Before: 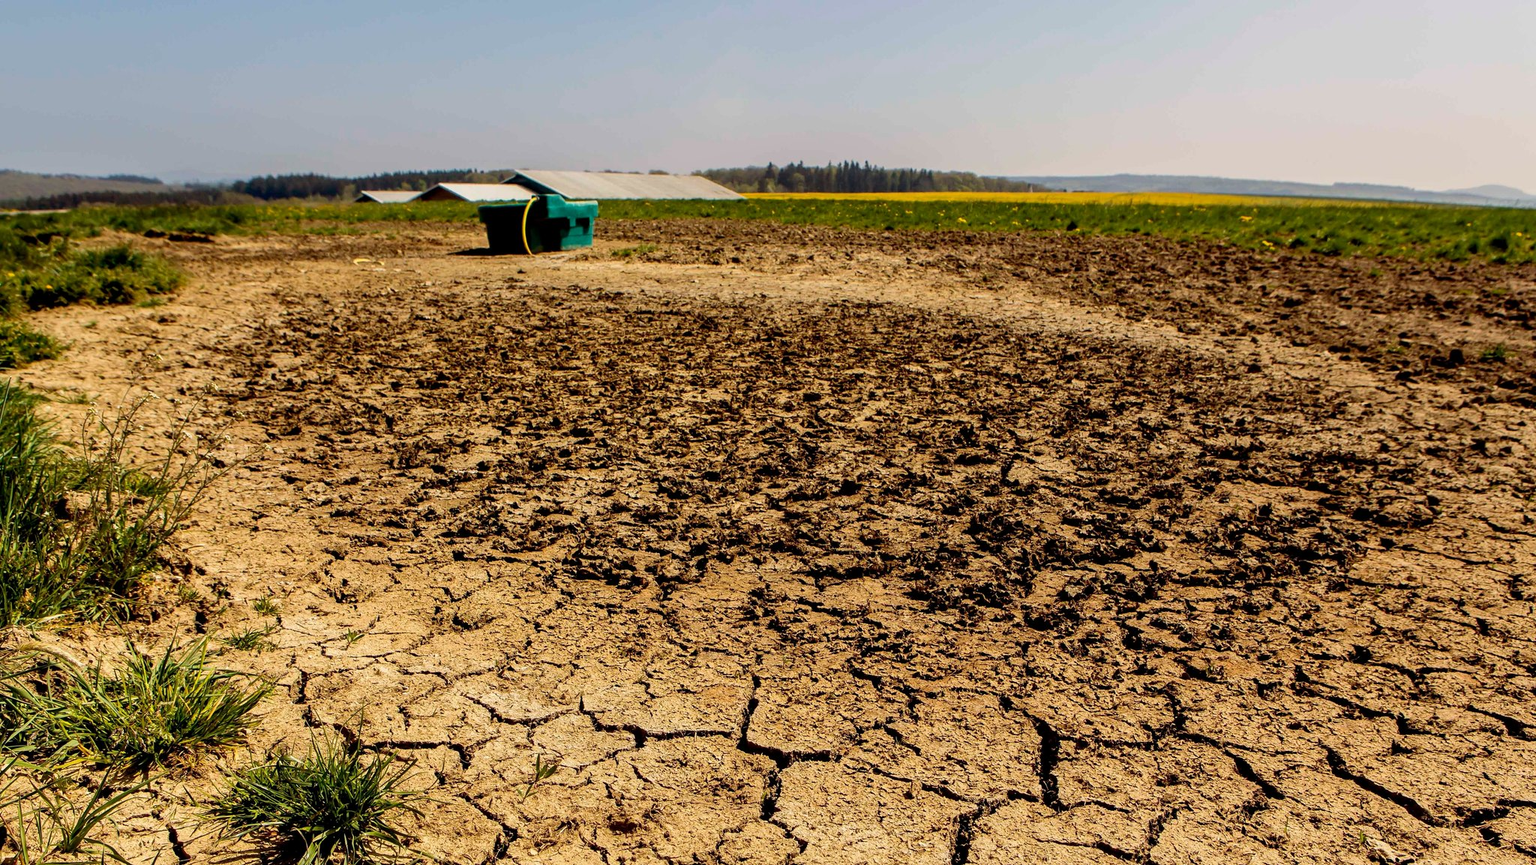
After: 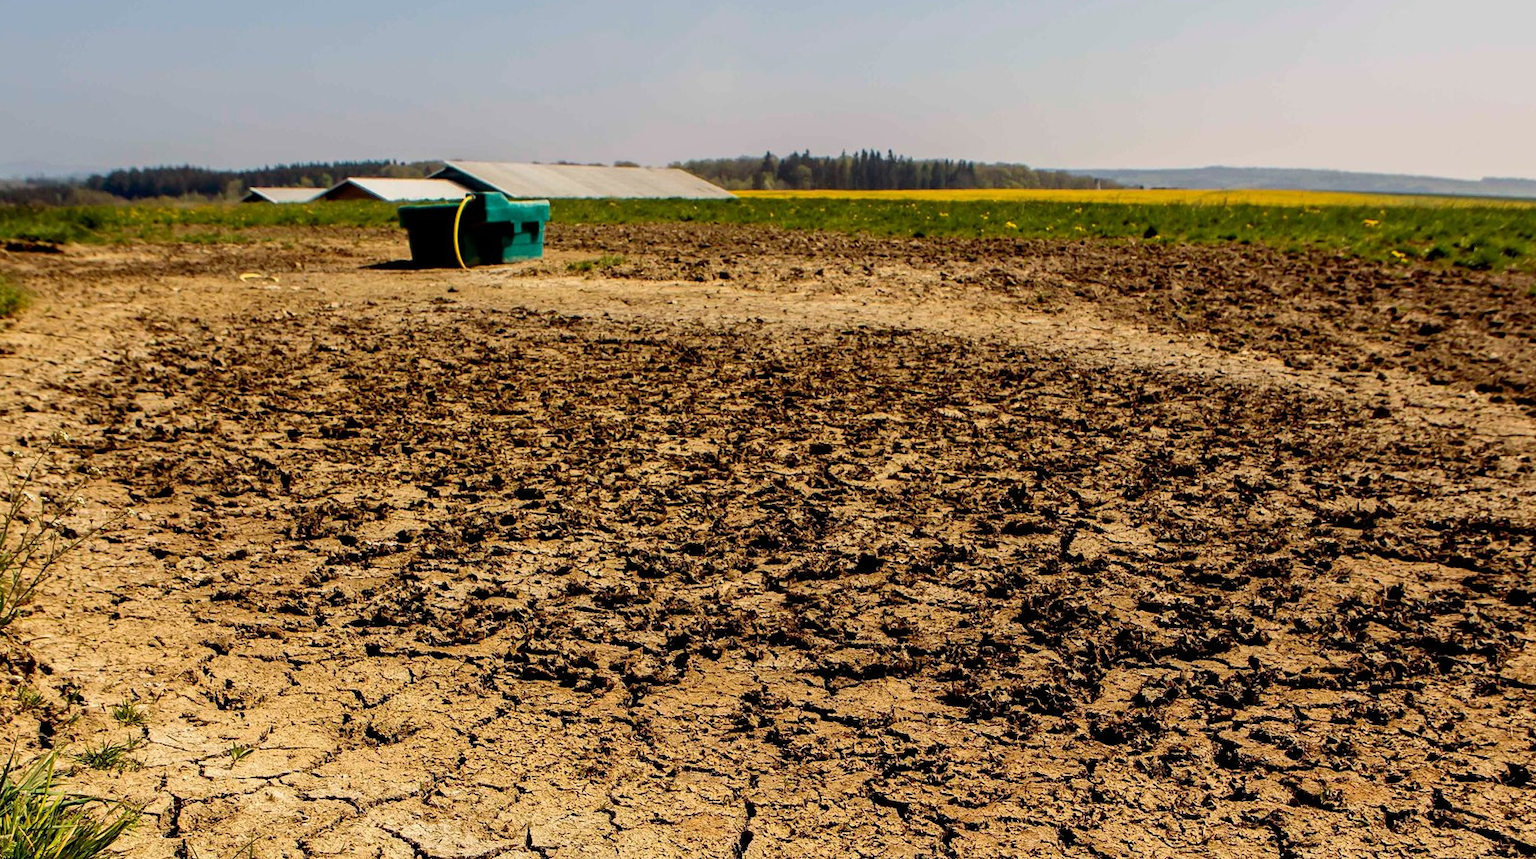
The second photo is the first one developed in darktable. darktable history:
crop and rotate: left 10.715%, top 5.02%, right 10.36%, bottom 16.526%
exposure: compensate exposure bias true, compensate highlight preservation false
